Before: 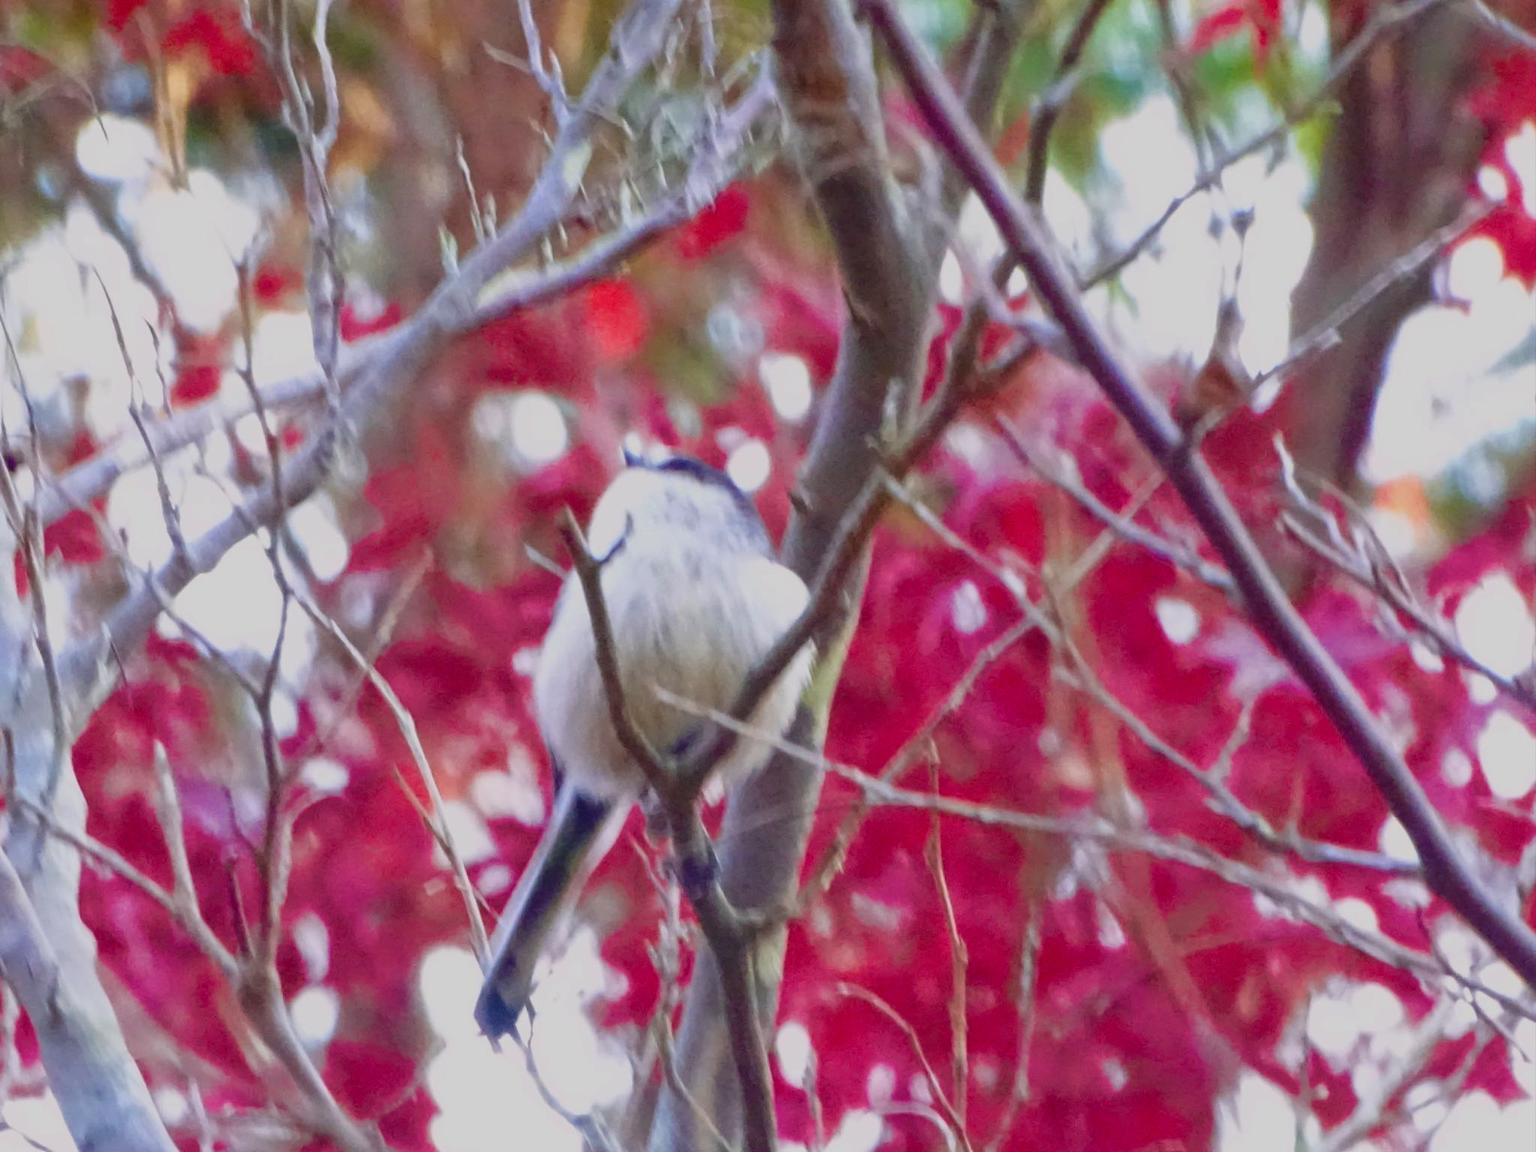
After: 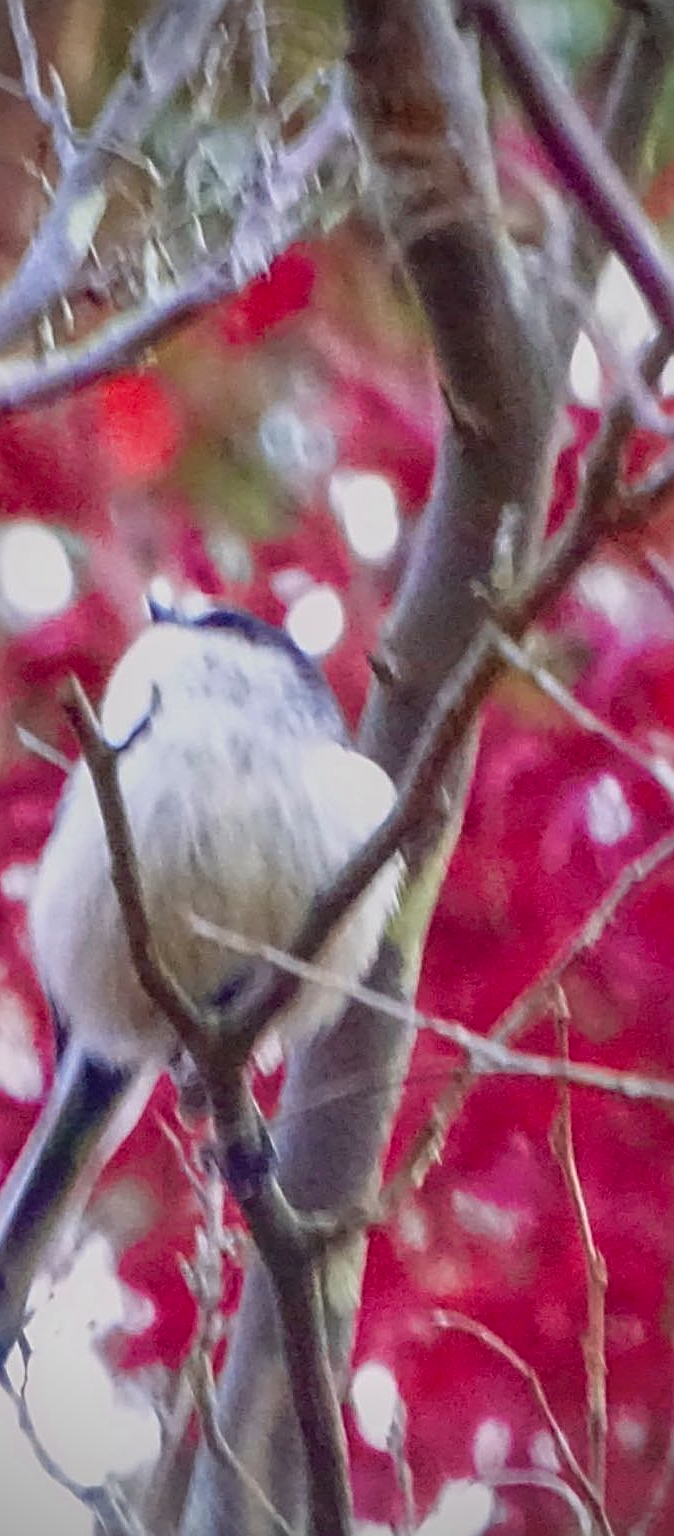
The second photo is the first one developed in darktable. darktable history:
local contrast: on, module defaults
vignetting: fall-off start 97.23%, brightness -0.575, width/height ratio 1.178
crop: left 33.35%, right 33.724%
sharpen: radius 2.652, amount 0.663
